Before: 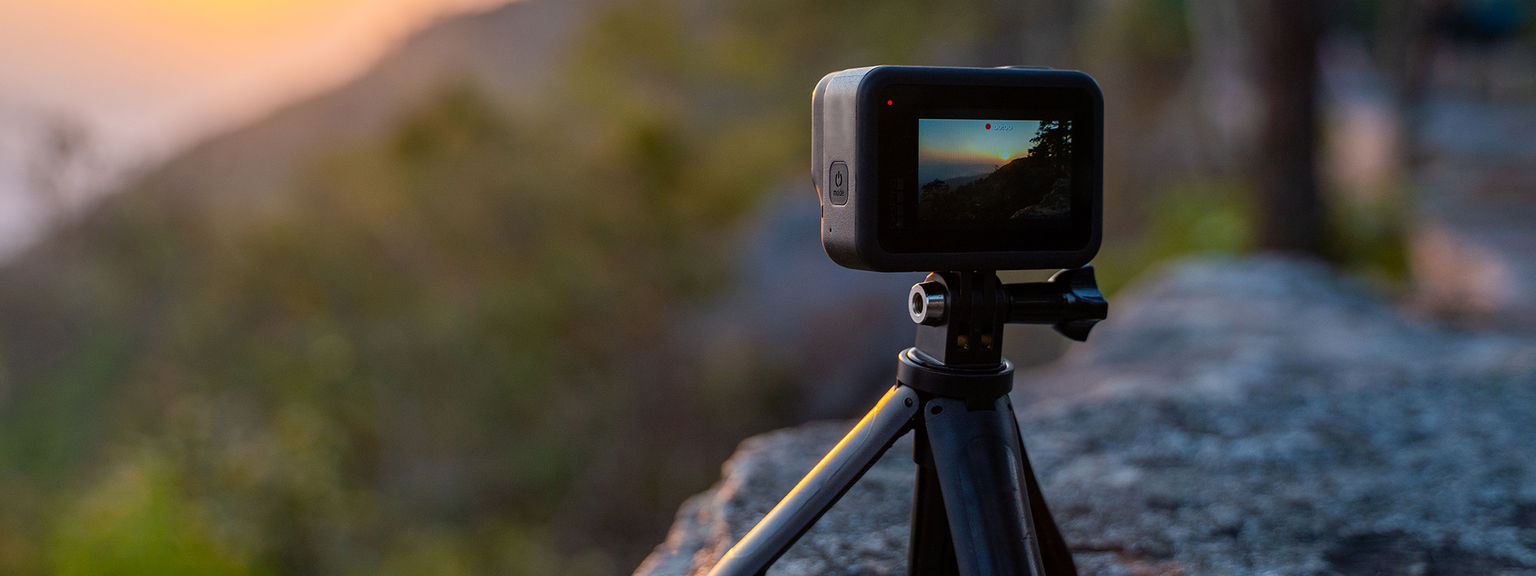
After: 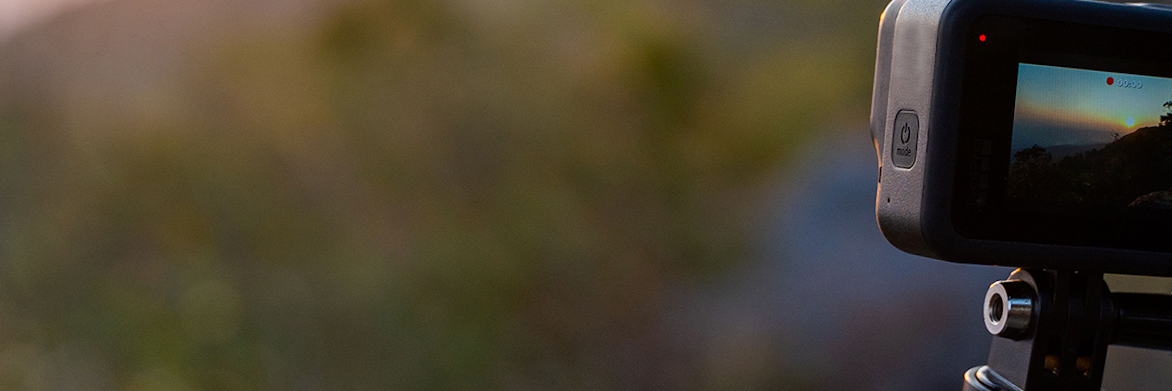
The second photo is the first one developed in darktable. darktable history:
crop and rotate: angle -4.99°, left 2.122%, top 6.945%, right 27.566%, bottom 30.519%
shadows and highlights: shadows -30, highlights 30
